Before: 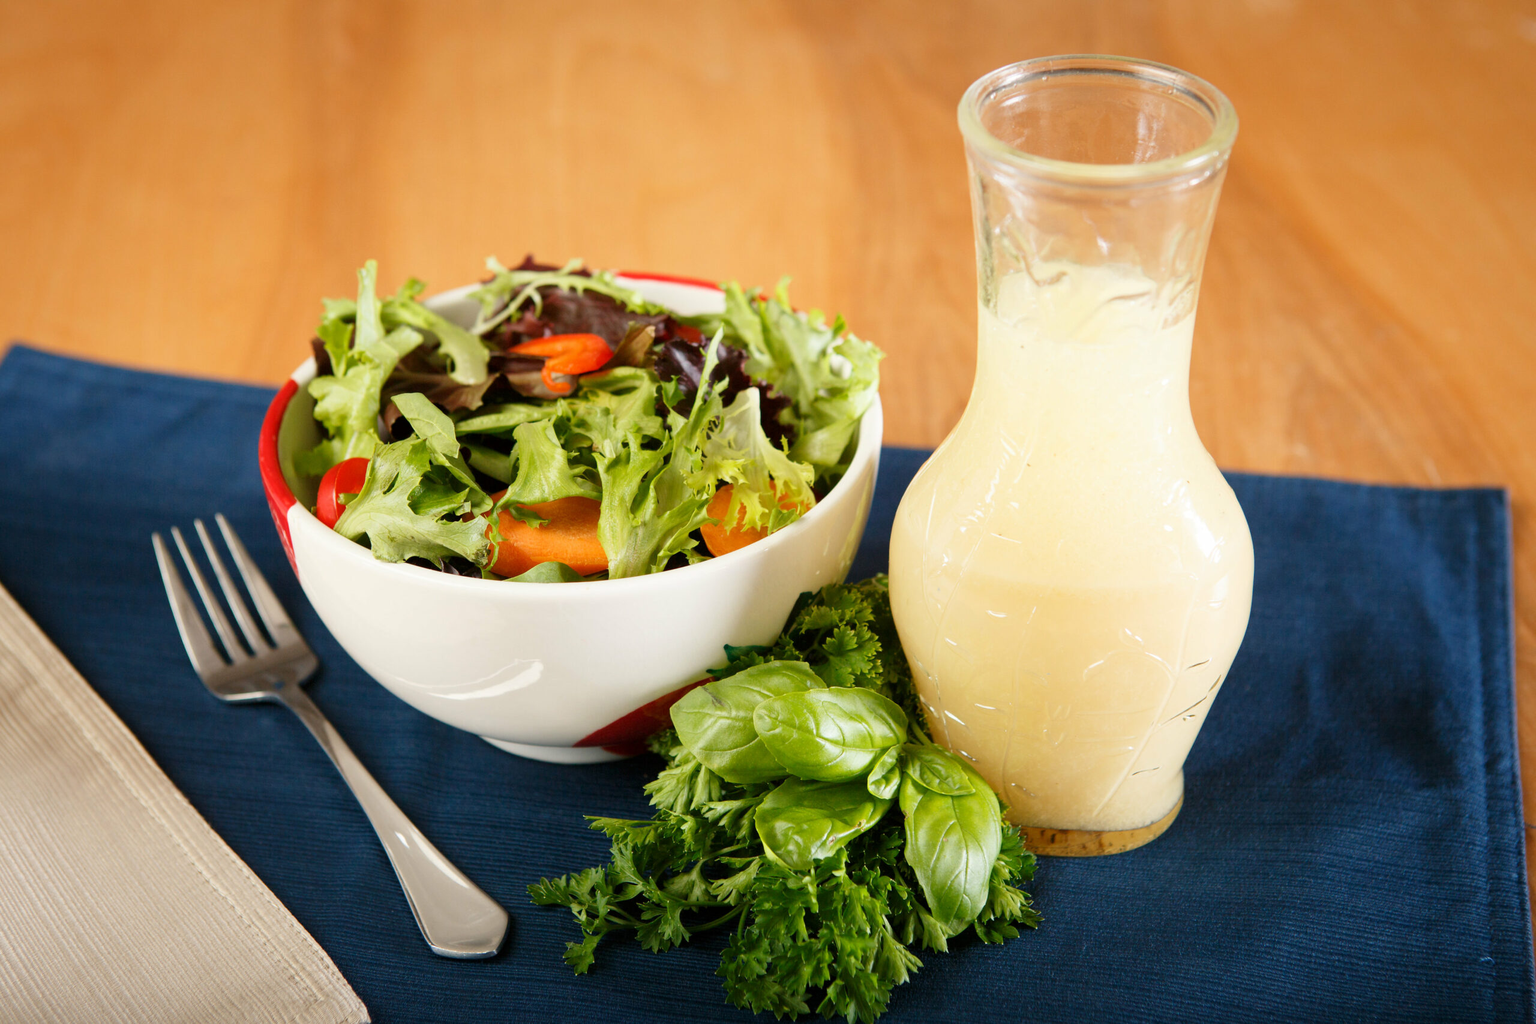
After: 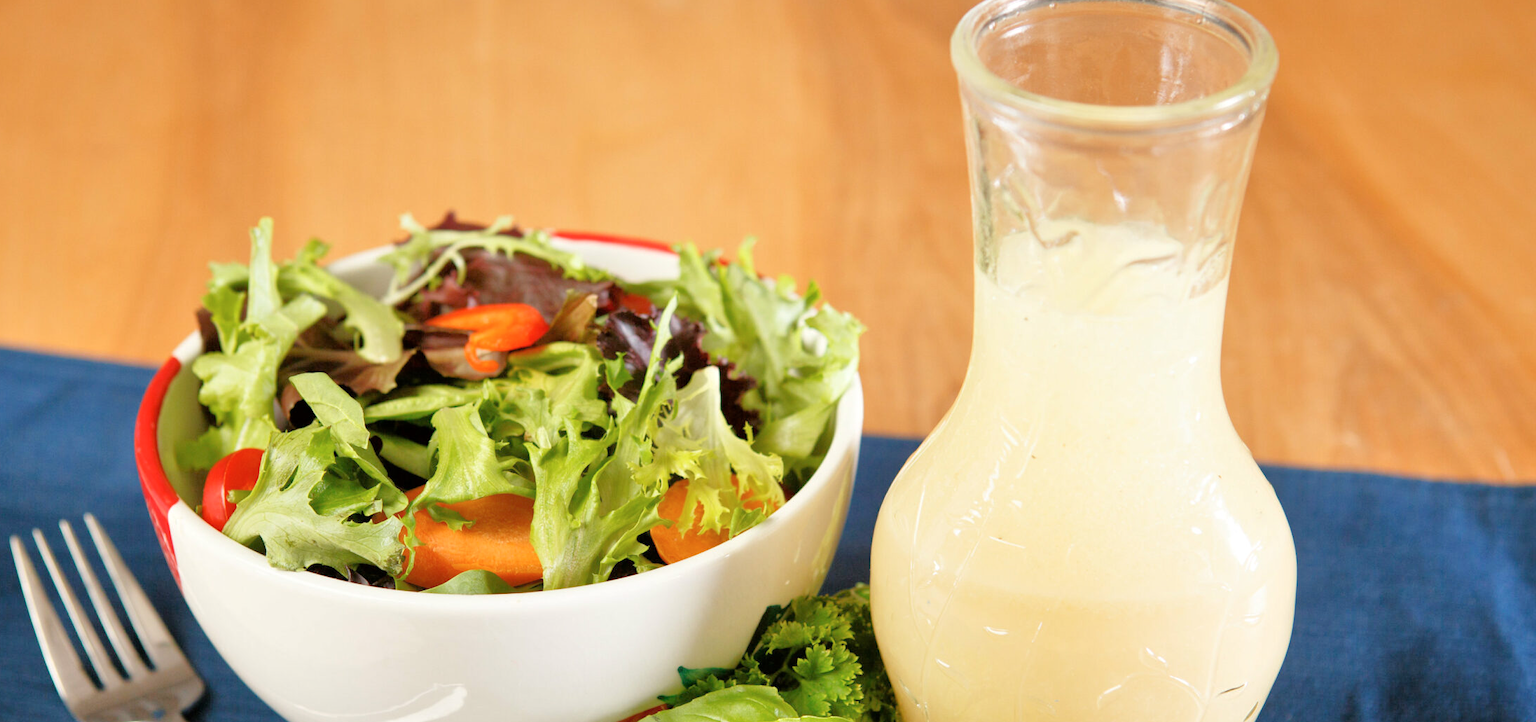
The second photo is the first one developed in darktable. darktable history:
contrast brightness saturation: saturation -0.05
tone equalizer: -7 EV 0.15 EV, -6 EV 0.6 EV, -5 EV 1.15 EV, -4 EV 1.33 EV, -3 EV 1.15 EV, -2 EV 0.6 EV, -1 EV 0.15 EV, mask exposure compensation -0.5 EV
crop and rotate: left 9.345%, top 7.22%, right 4.982%, bottom 32.331%
